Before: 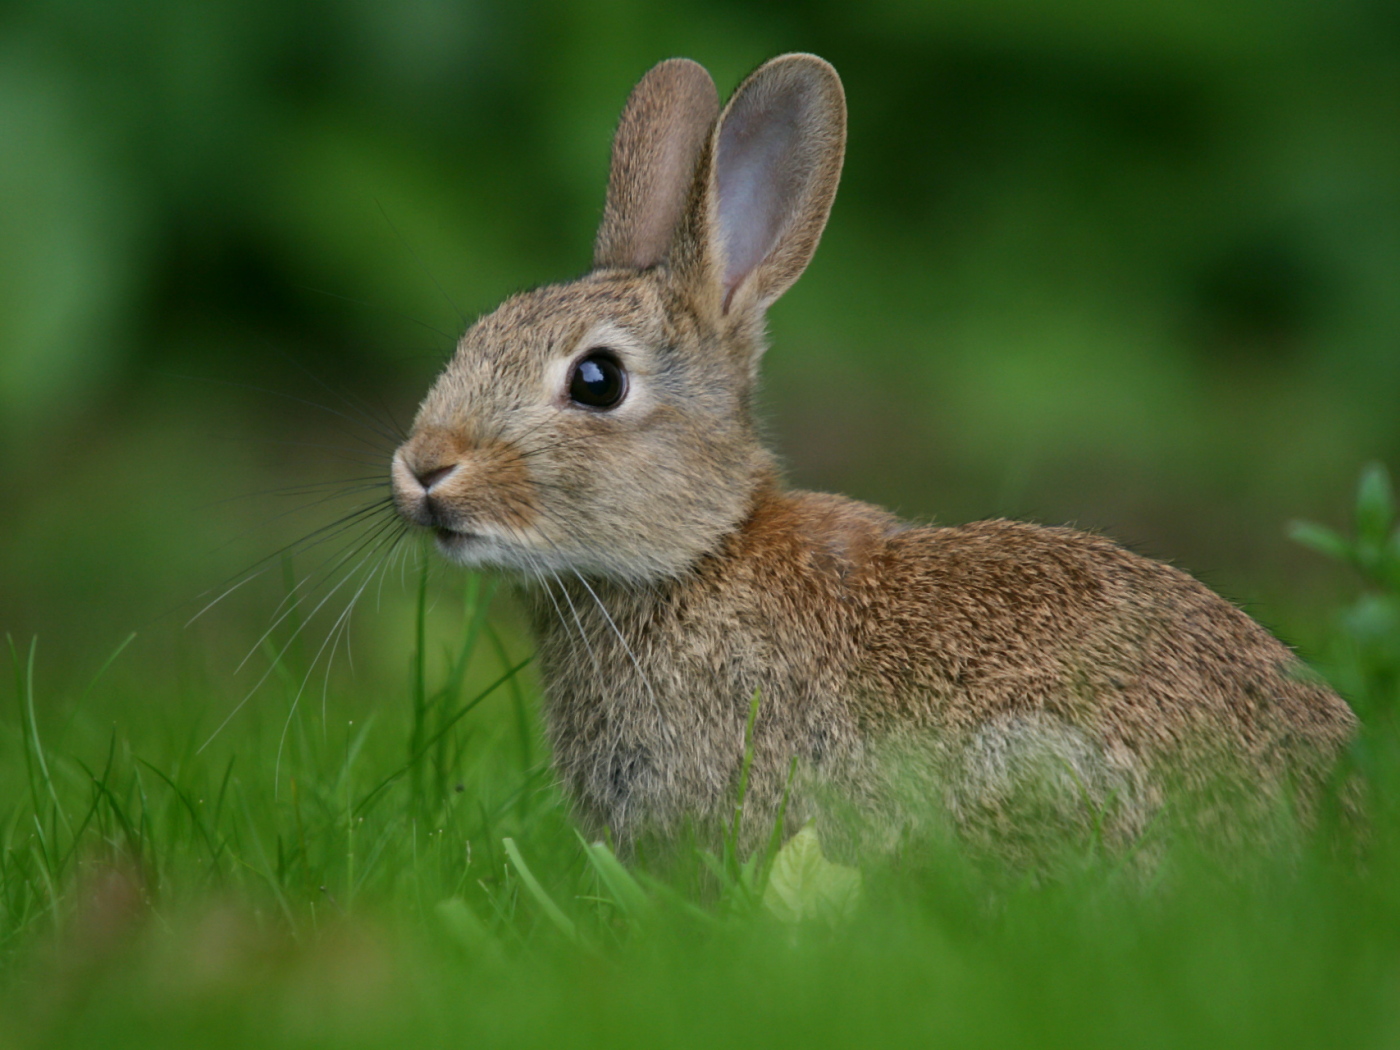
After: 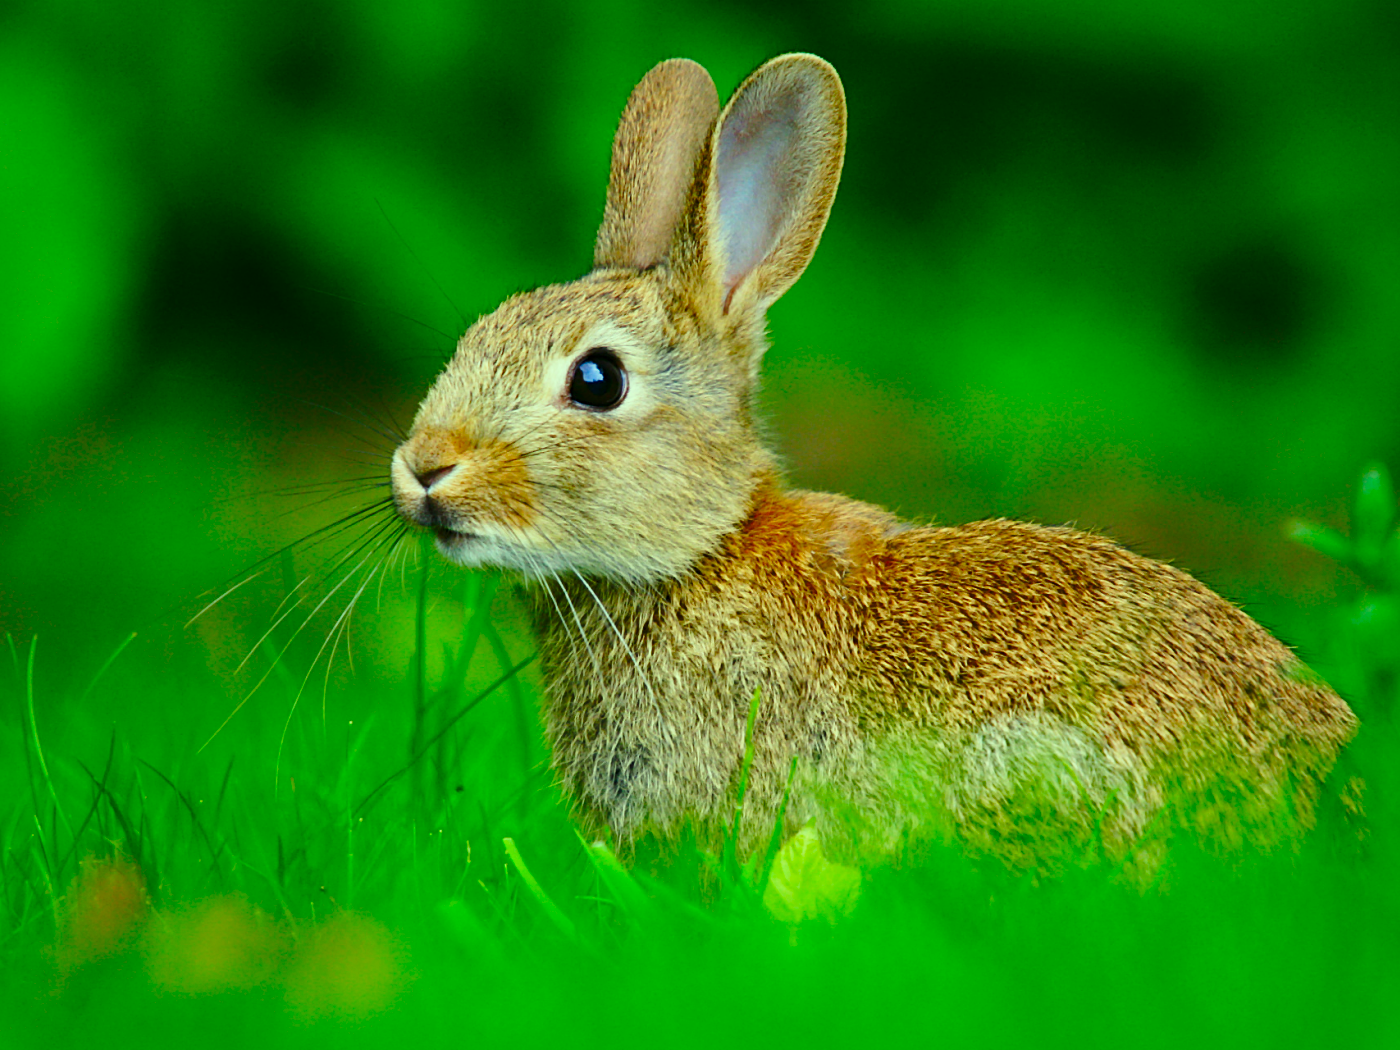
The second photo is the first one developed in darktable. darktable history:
color correction: highlights a* -10.92, highlights b* 9.93, saturation 1.72
base curve: curves: ch0 [(0, 0) (0.028, 0.03) (0.121, 0.232) (0.46, 0.748) (0.859, 0.968) (1, 1)], preserve colors none
sharpen: on, module defaults
